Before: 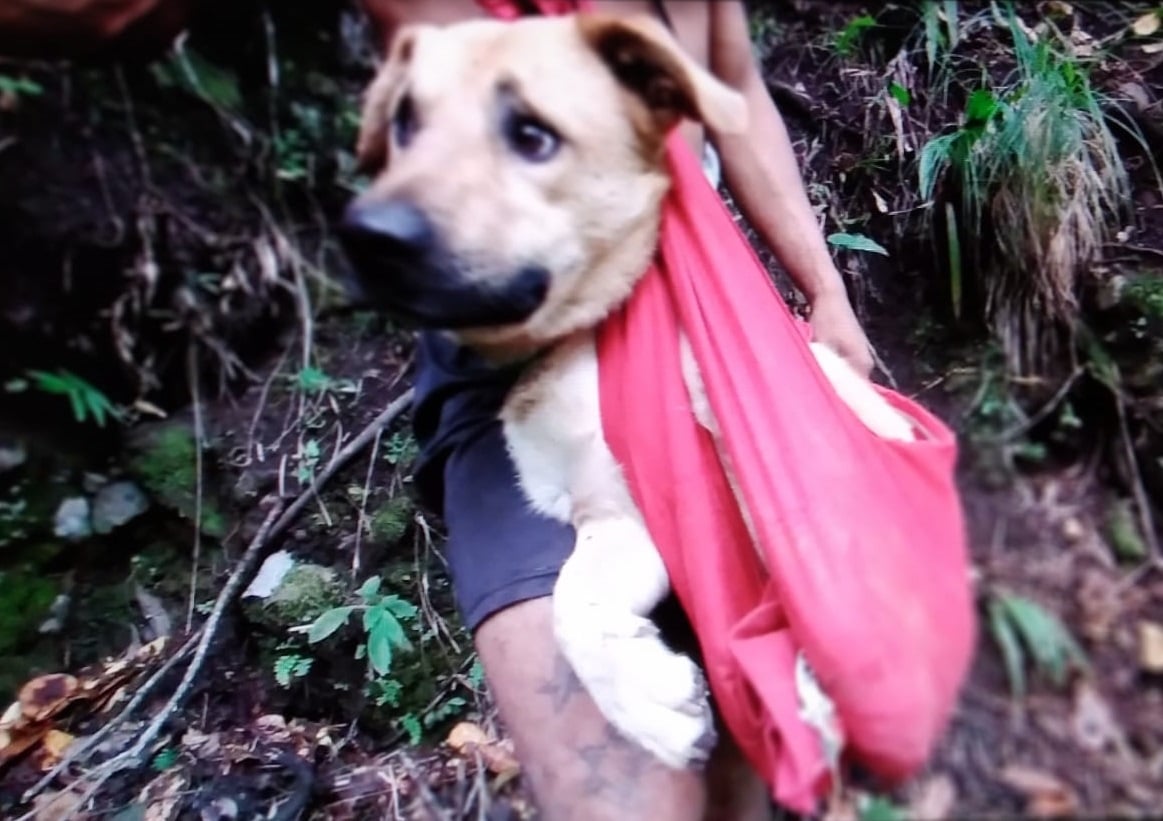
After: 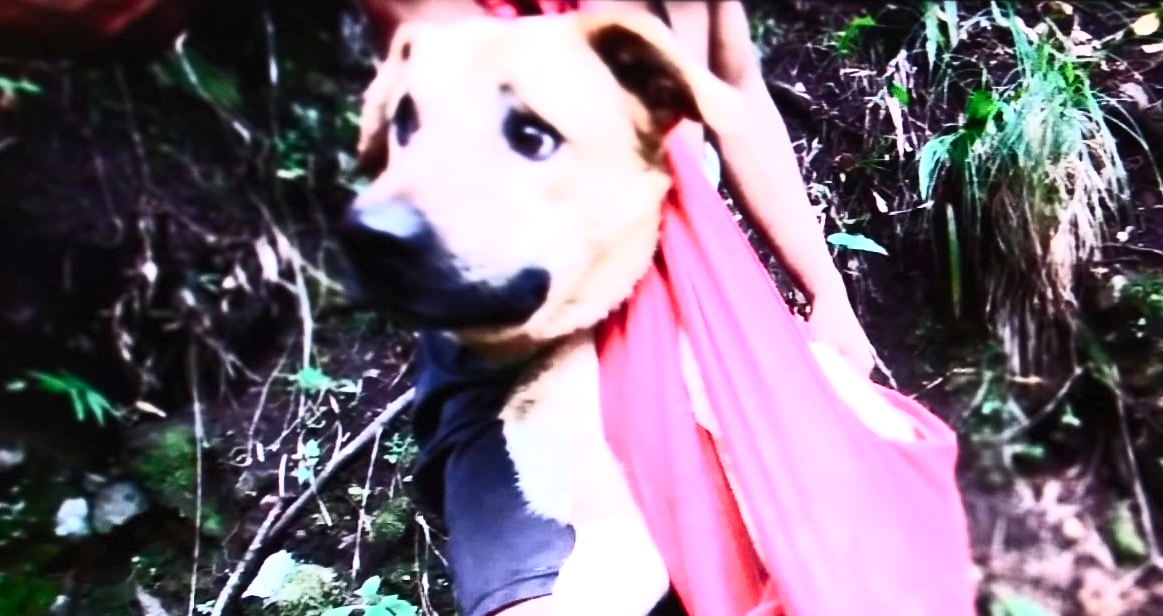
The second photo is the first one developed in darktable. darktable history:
contrast brightness saturation: contrast 0.619, brightness 0.333, saturation 0.146
exposure: black level correction 0, exposure 0.5 EV, compensate exposure bias true, compensate highlight preservation false
crop: bottom 24.875%
